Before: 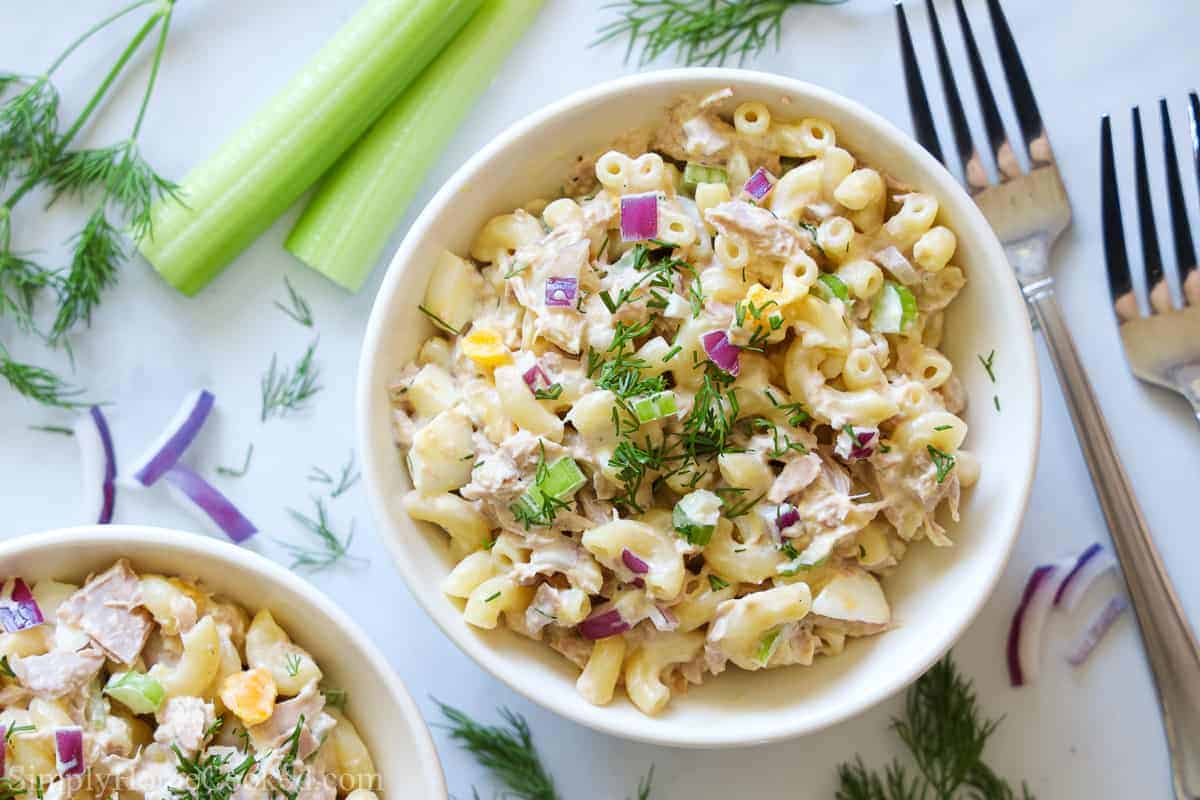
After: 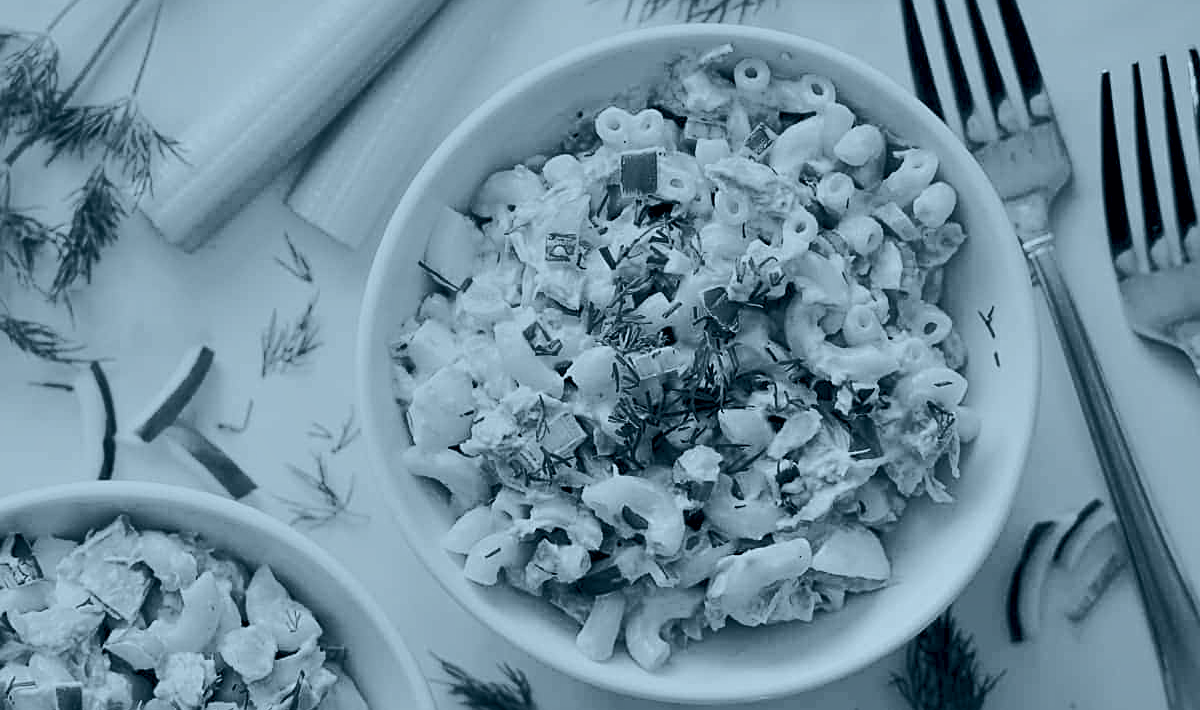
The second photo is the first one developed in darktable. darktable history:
sharpen: on, module defaults
colorize: hue 194.4°, saturation 29%, source mix 61.75%, lightness 3.98%, version 1
local contrast: mode bilateral grid, contrast 25, coarseness 60, detail 151%, midtone range 0.2
crop and rotate: top 5.609%, bottom 5.609%
exposure: black level correction 0.009, exposure 1.425 EV, compensate highlight preservation false
shadows and highlights: shadows 4.1, highlights -17.6, soften with gaussian
